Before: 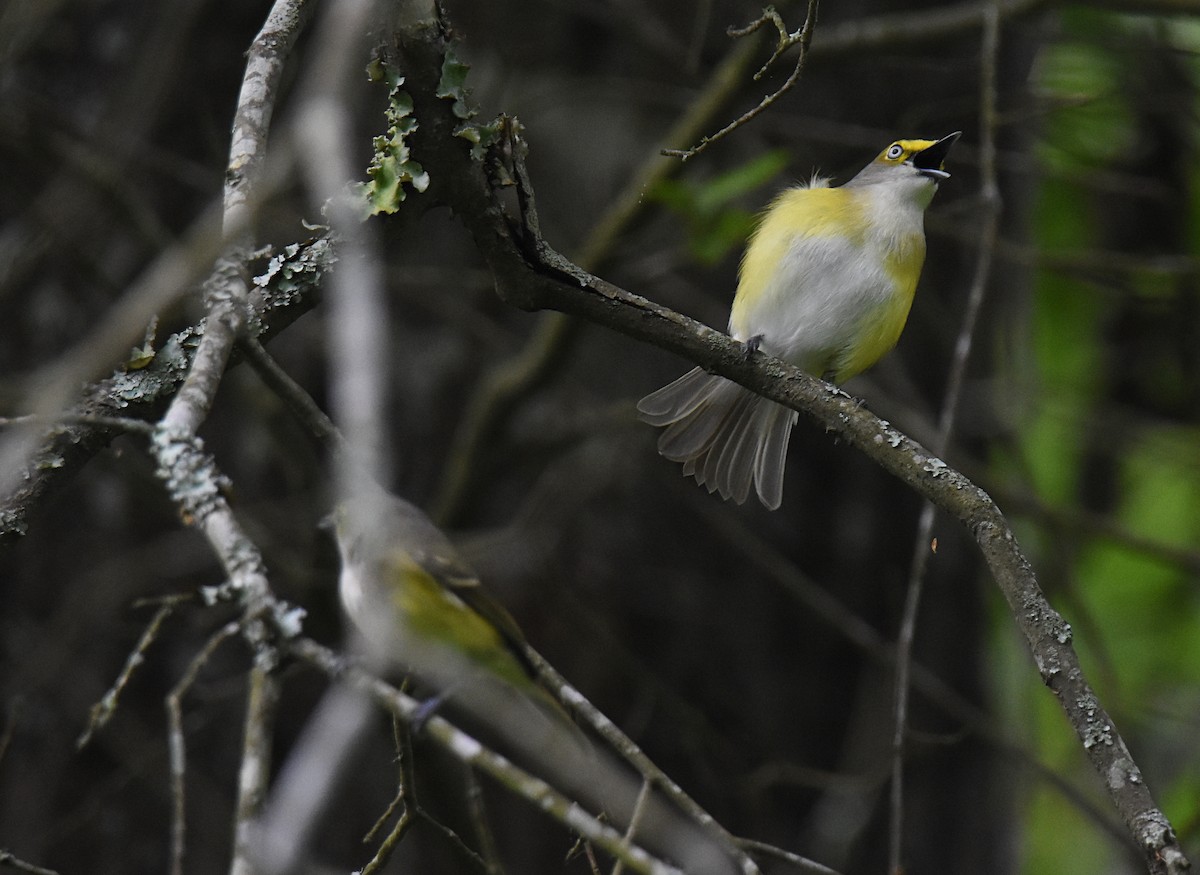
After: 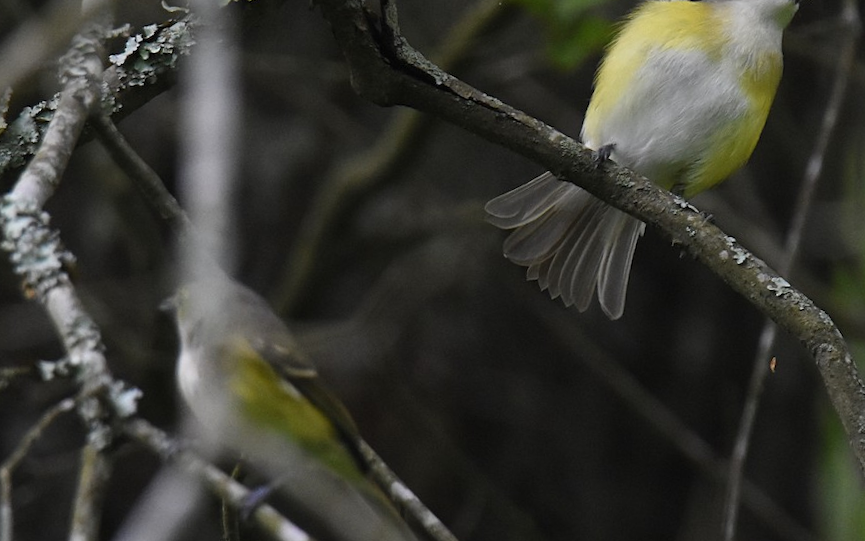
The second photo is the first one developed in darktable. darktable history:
crop and rotate: angle -3.5°, left 9.884%, top 20.864%, right 12.075%, bottom 12.145%
